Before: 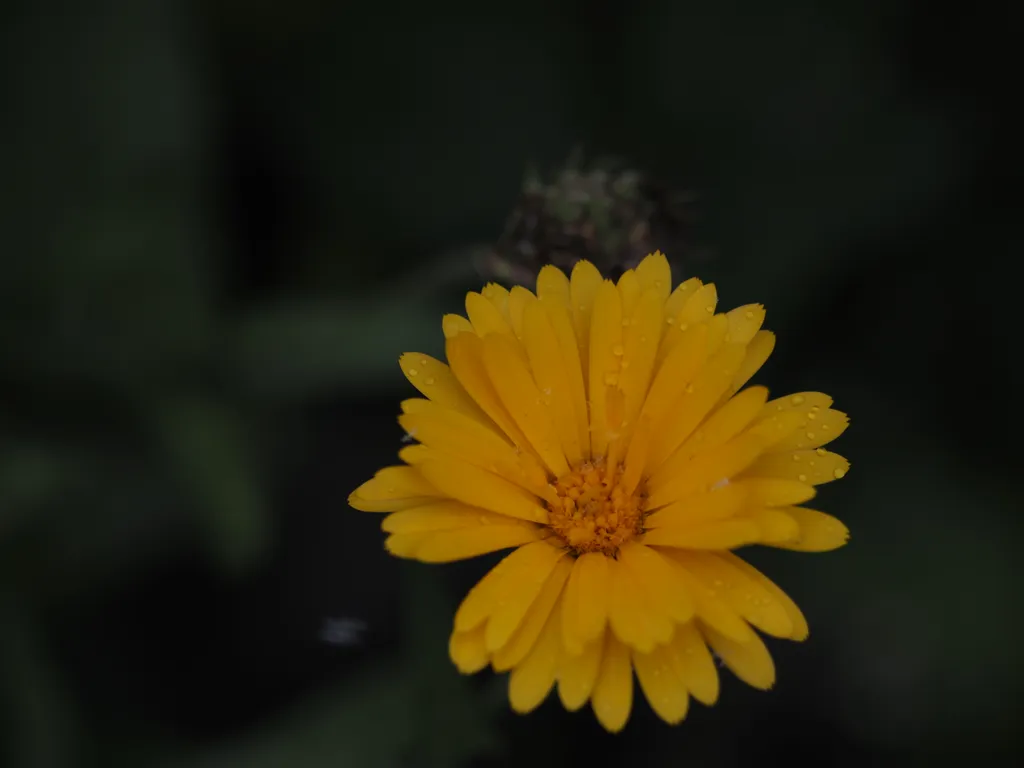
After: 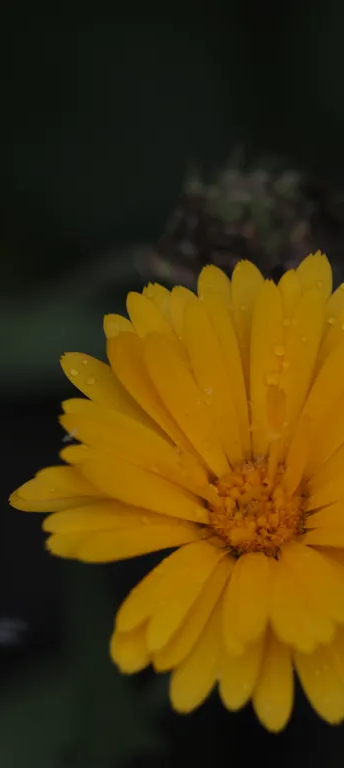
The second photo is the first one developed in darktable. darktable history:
crop: left 33.118%, right 33.261%
